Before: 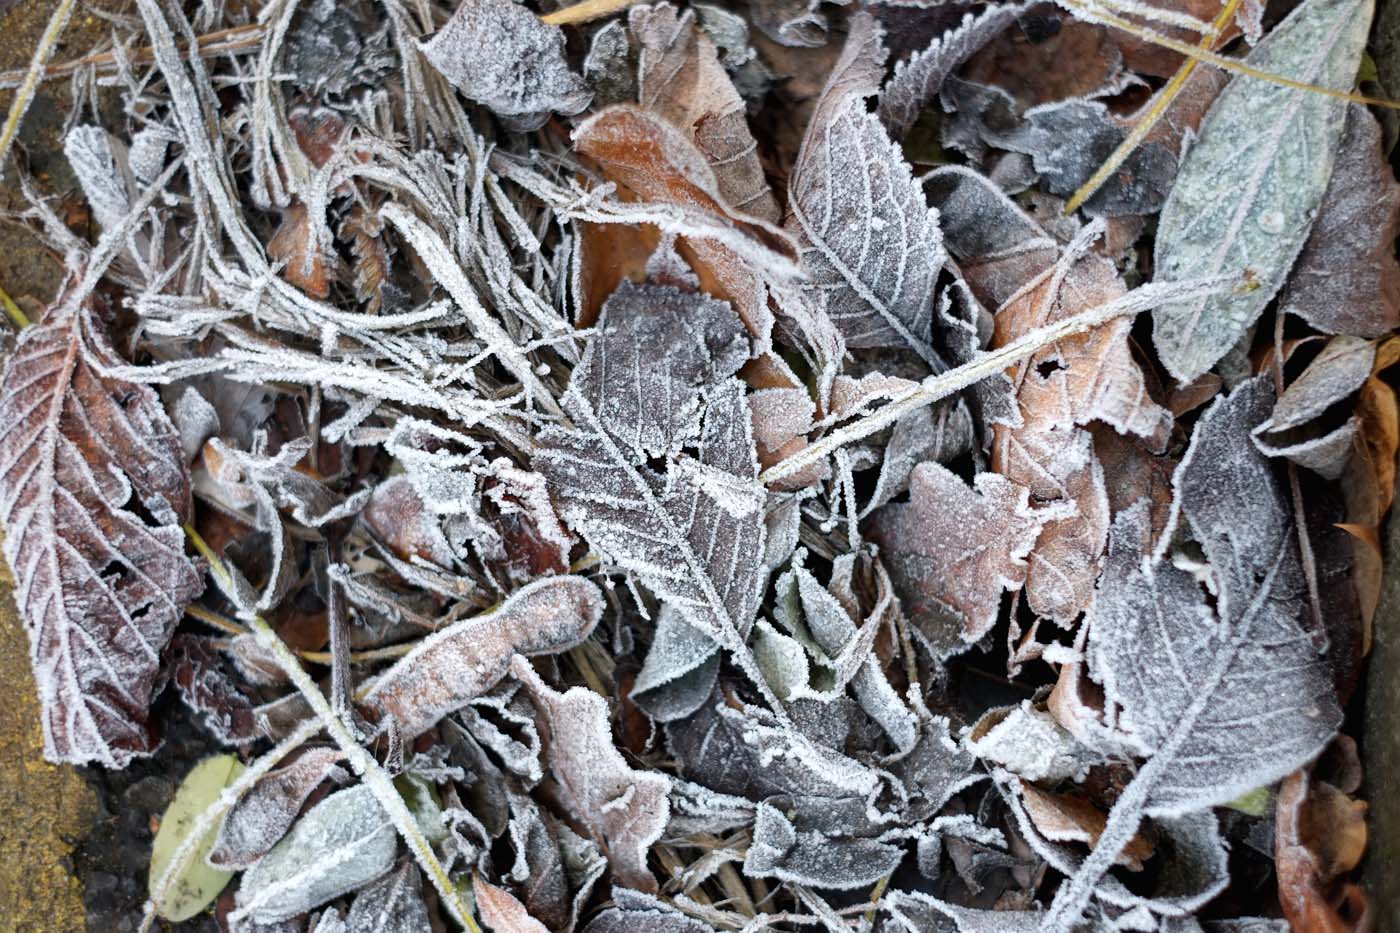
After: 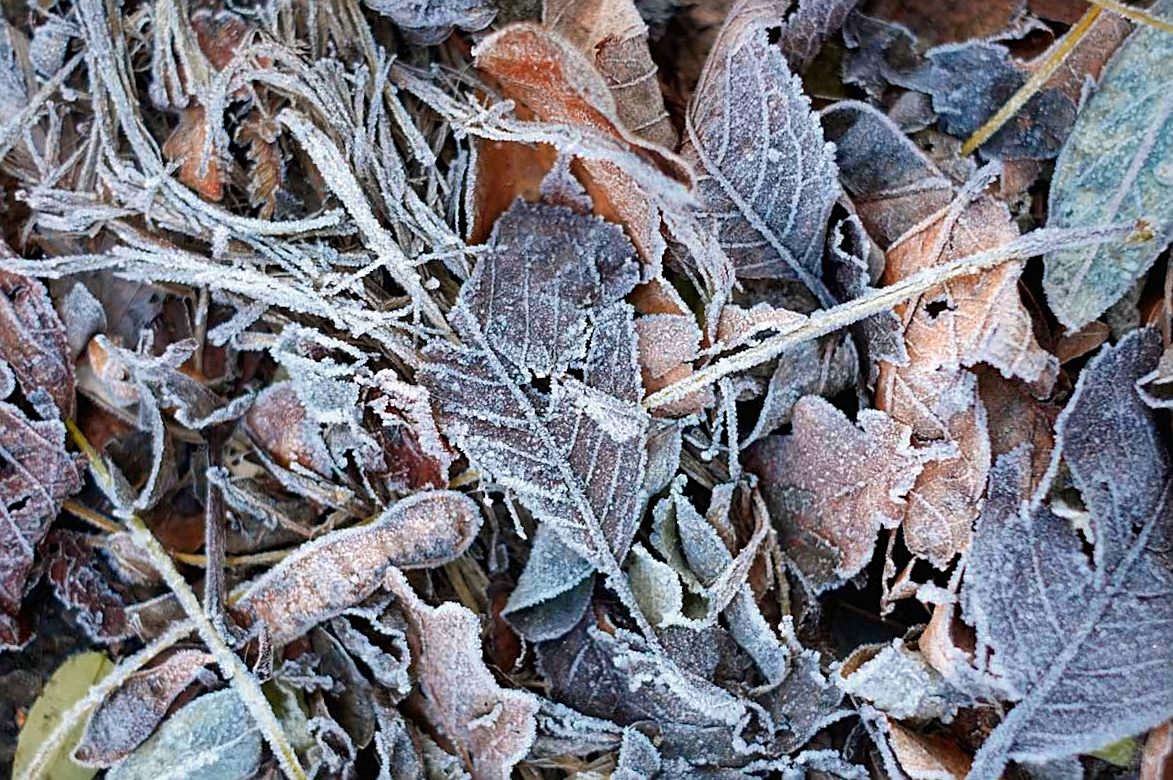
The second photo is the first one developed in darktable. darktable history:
color zones: curves: ch0 [(0, 0.553) (0.123, 0.58) (0.23, 0.419) (0.468, 0.155) (0.605, 0.132) (0.723, 0.063) (0.833, 0.172) (0.921, 0.468)]; ch1 [(0.025, 0.645) (0.229, 0.584) (0.326, 0.551) (0.537, 0.446) (0.599, 0.911) (0.708, 1) (0.805, 0.944)]; ch2 [(0.086, 0.468) (0.254, 0.464) (0.638, 0.564) (0.702, 0.592) (0.768, 0.564)]
crop and rotate: angle -2.94°, left 5.182%, top 5.218%, right 4.667%, bottom 4.761%
sharpen: on, module defaults
